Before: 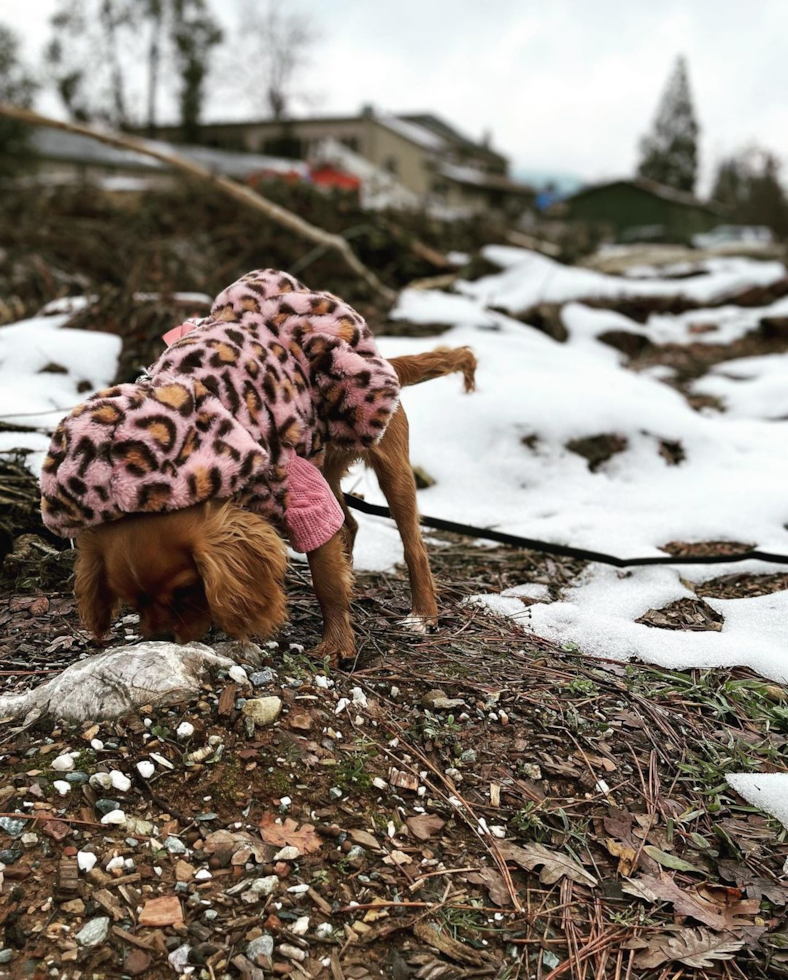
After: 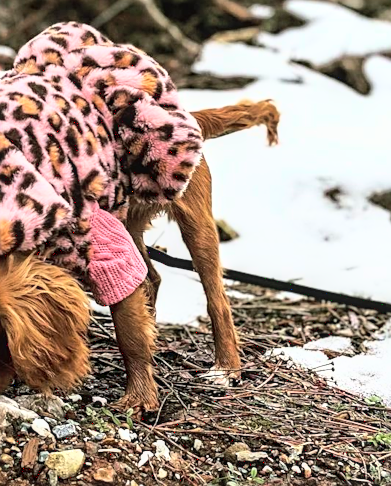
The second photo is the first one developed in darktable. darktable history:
sharpen: on, module defaults
base curve: curves: ch0 [(0, 0.003) (0.001, 0.002) (0.006, 0.004) (0.02, 0.022) (0.048, 0.086) (0.094, 0.234) (0.162, 0.431) (0.258, 0.629) (0.385, 0.8) (0.548, 0.918) (0.751, 0.988) (1, 1)], exposure shift 0.01
contrast brightness saturation: saturation -0.053
local contrast: on, module defaults
crop: left 25.005%, top 25.279%, right 25.267%, bottom 25.081%
shadows and highlights: on, module defaults
